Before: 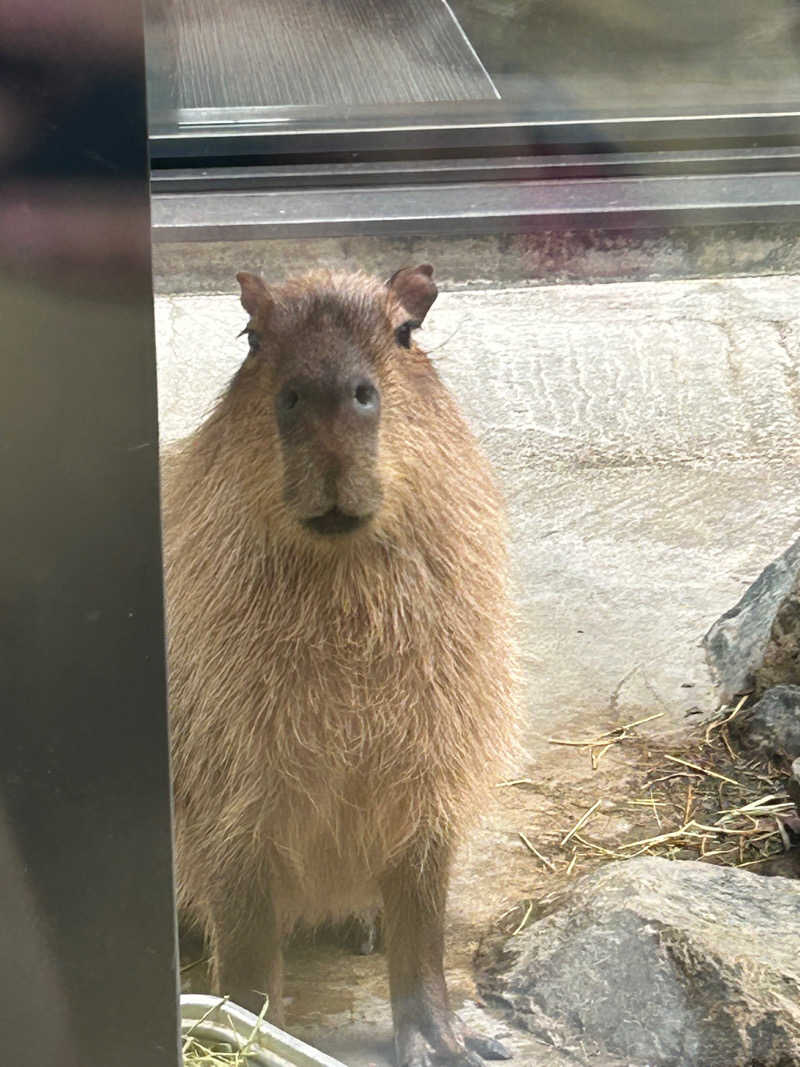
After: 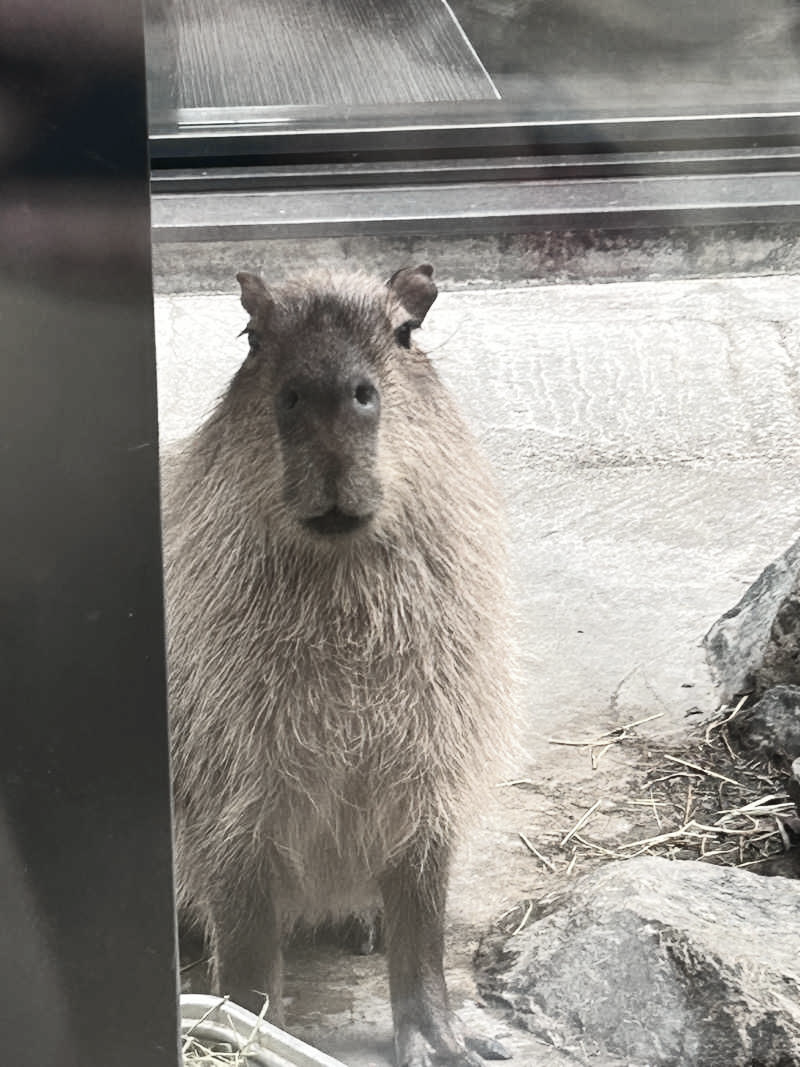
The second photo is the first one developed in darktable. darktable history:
color zones: curves: ch1 [(0.238, 0.163) (0.476, 0.2) (0.733, 0.322) (0.848, 0.134)]
tone curve: curves: ch0 [(0, 0) (0.003, 0.003) (0.011, 0.012) (0.025, 0.023) (0.044, 0.04) (0.069, 0.056) (0.1, 0.082) (0.136, 0.107) (0.177, 0.144) (0.224, 0.186) (0.277, 0.237) (0.335, 0.297) (0.399, 0.37) (0.468, 0.465) (0.543, 0.567) (0.623, 0.68) (0.709, 0.782) (0.801, 0.86) (0.898, 0.924) (1, 1)], color space Lab, independent channels, preserve colors none
